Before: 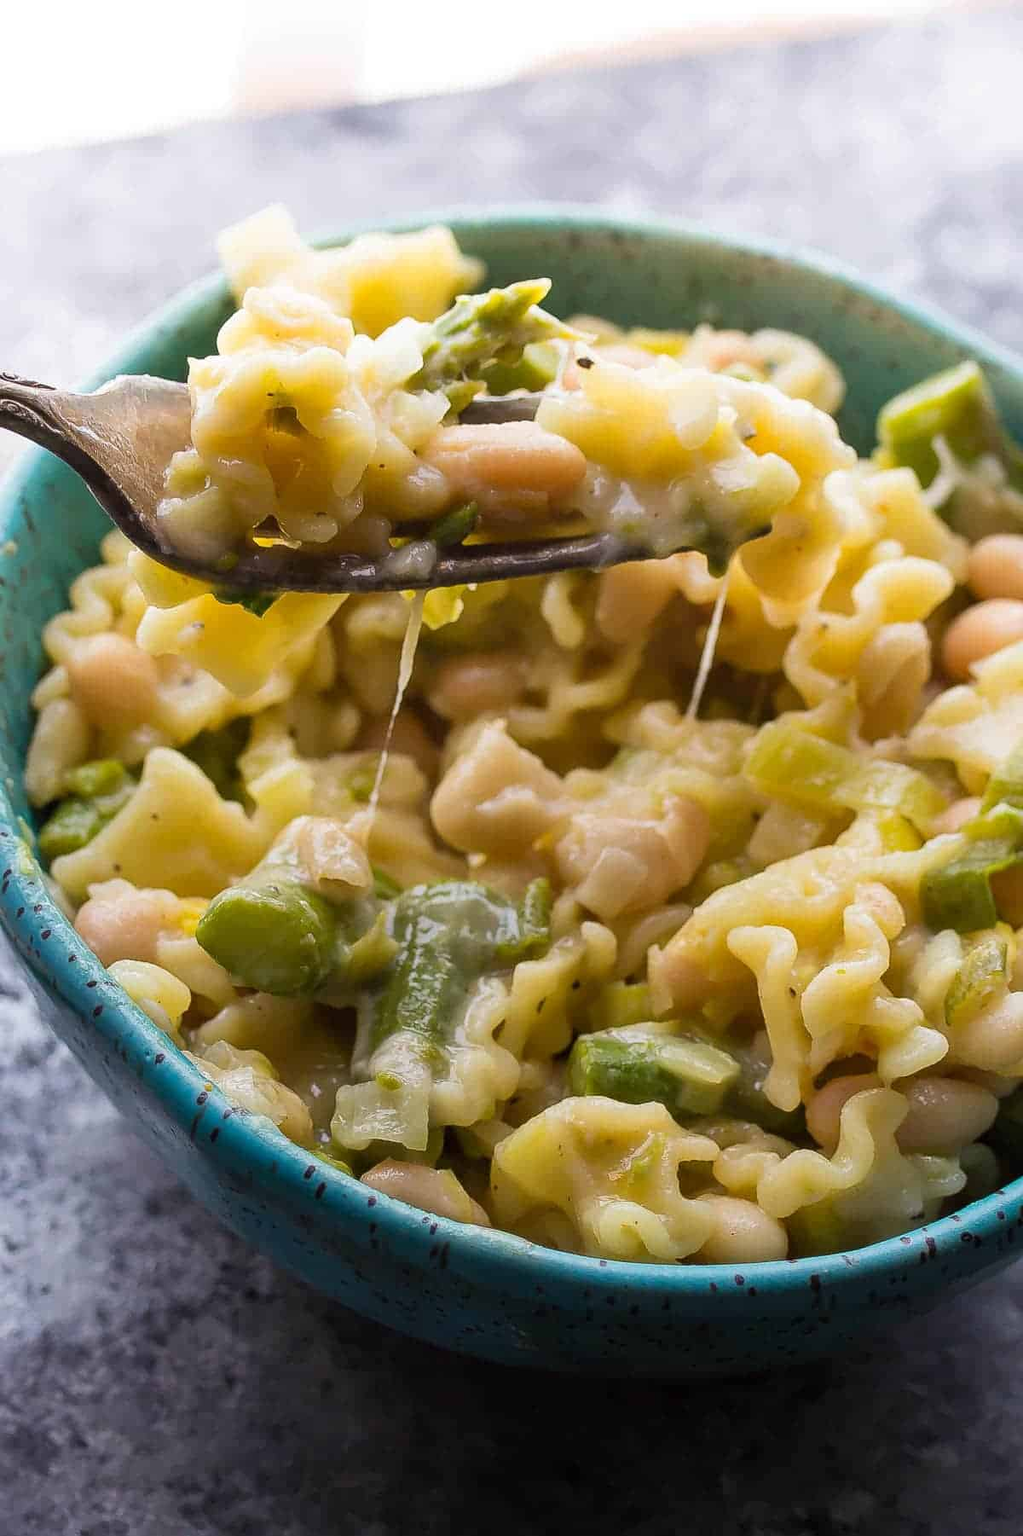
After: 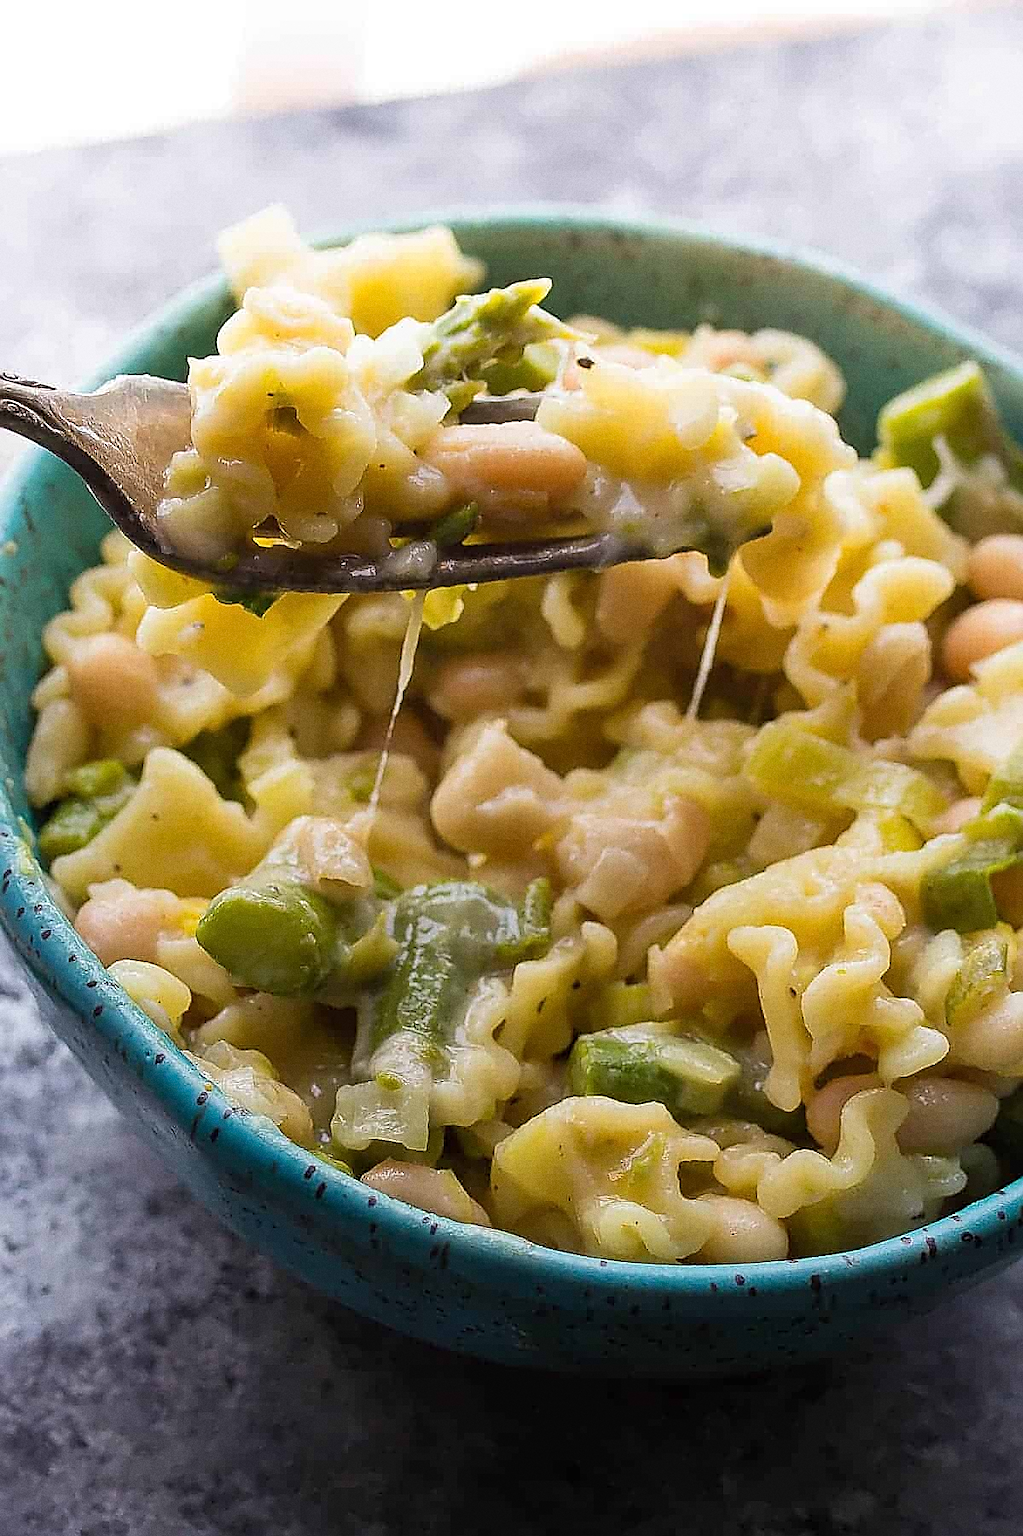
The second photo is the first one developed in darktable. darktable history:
grain: coarseness 0.09 ISO
exposure: compensate highlight preservation false
sharpen: radius 1.4, amount 1.25, threshold 0.7
